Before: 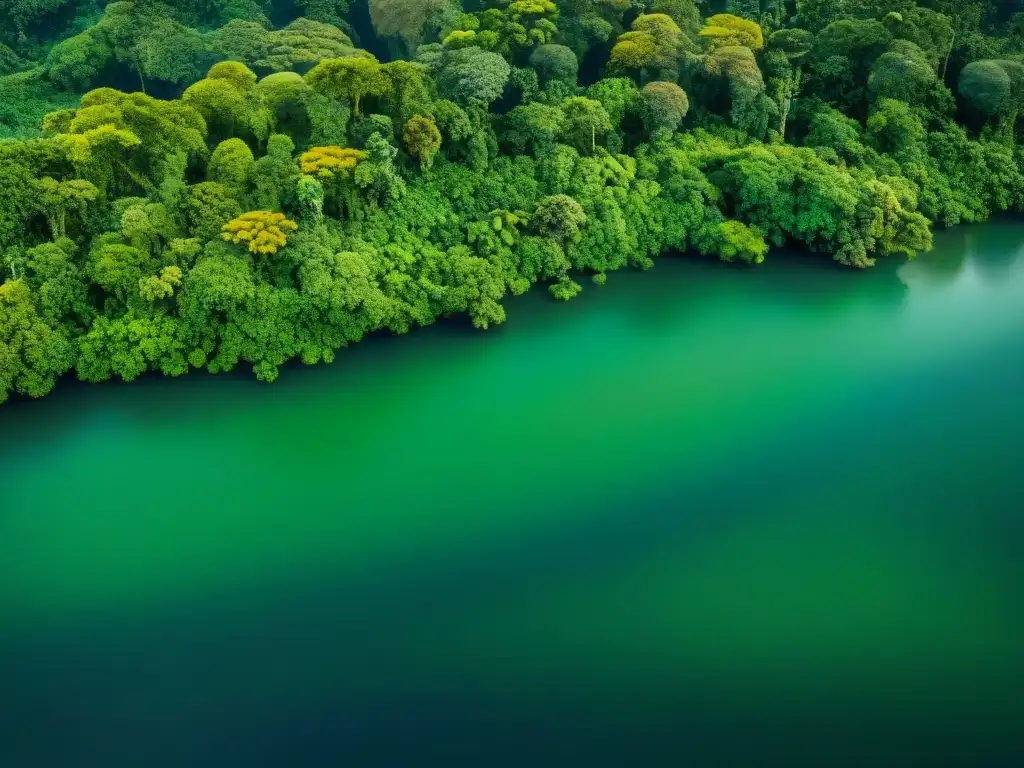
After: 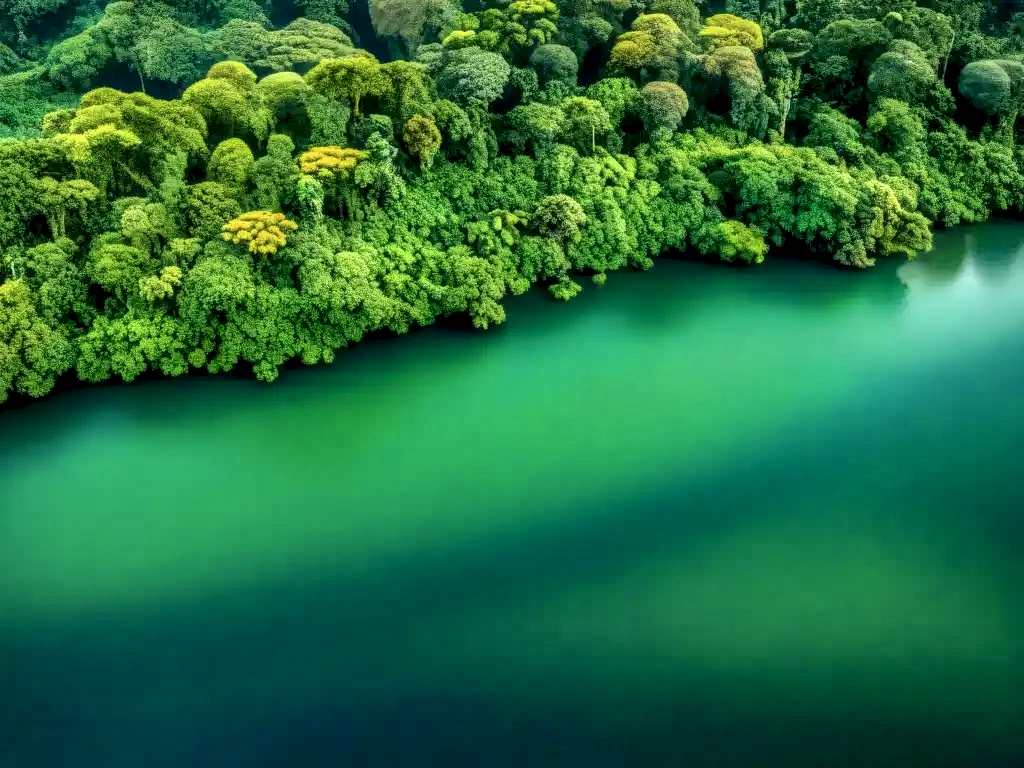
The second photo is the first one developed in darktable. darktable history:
exposure: exposure 0.128 EV, compensate highlight preservation false
local contrast: highlights 77%, shadows 56%, detail 175%, midtone range 0.427
shadows and highlights: low approximation 0.01, soften with gaussian
